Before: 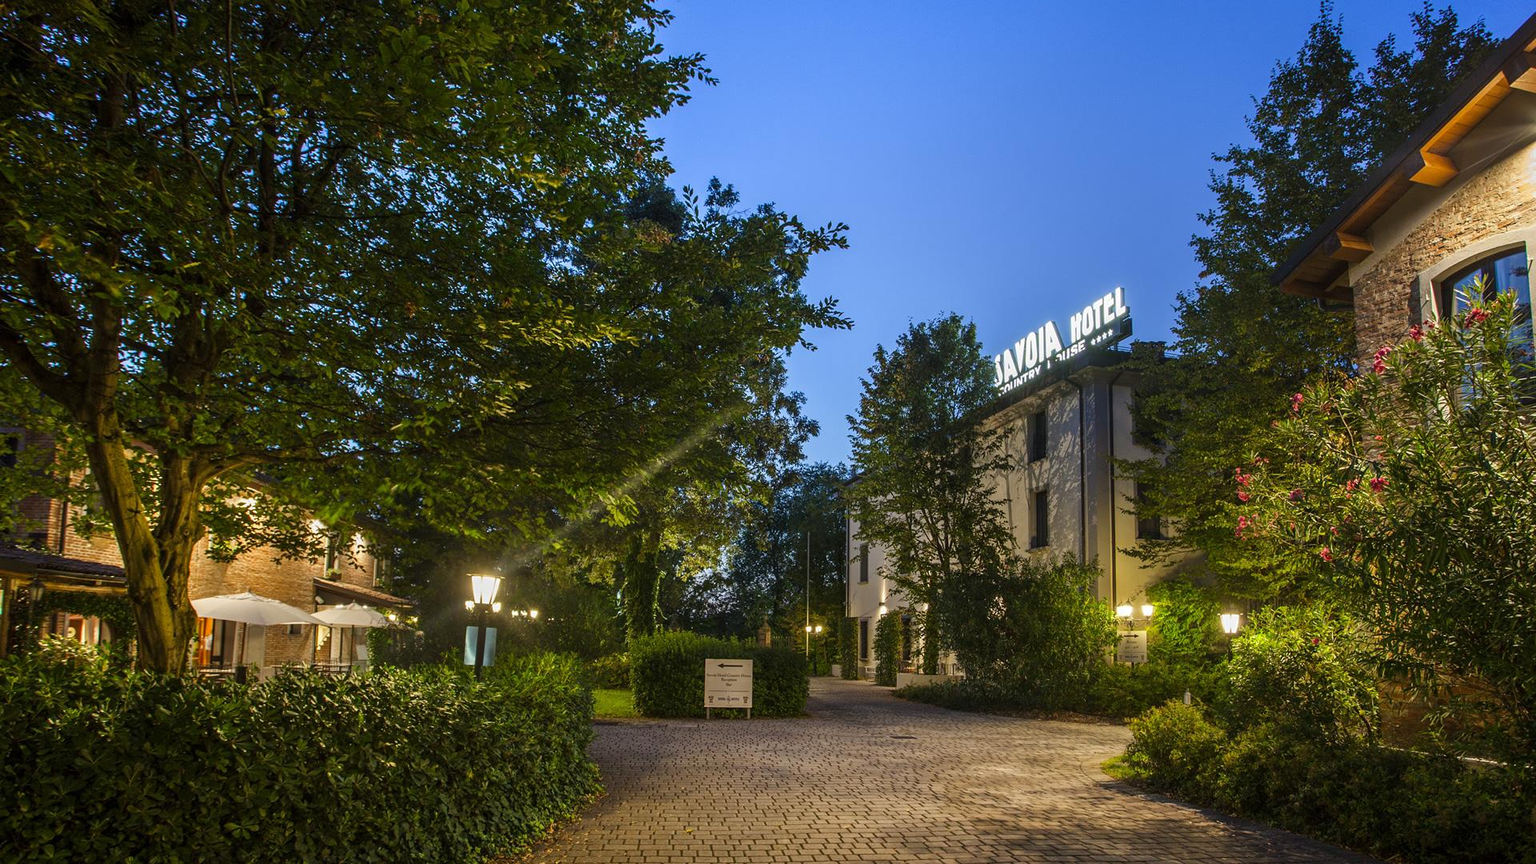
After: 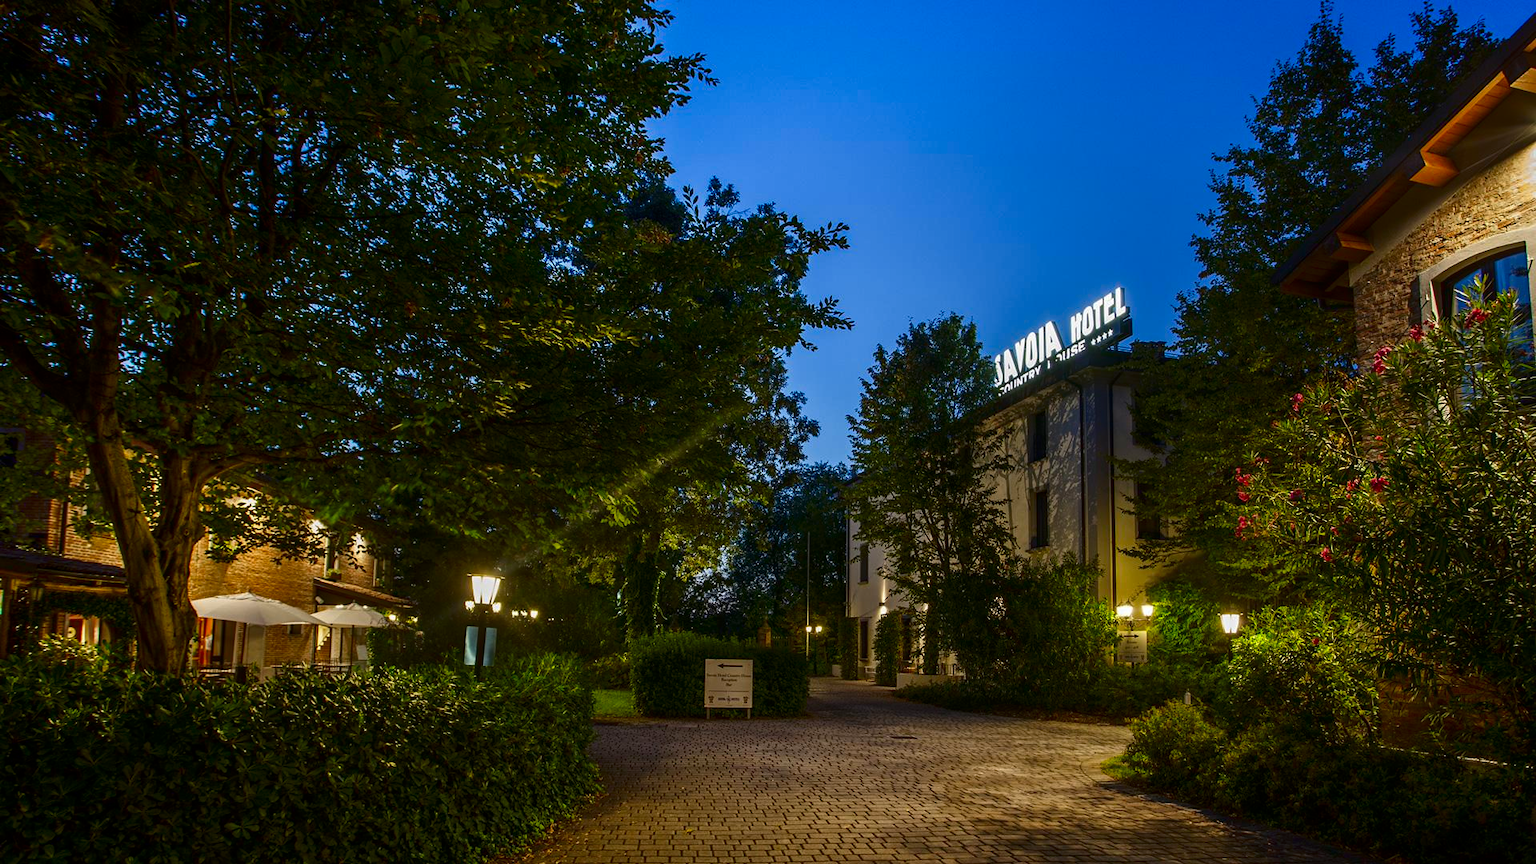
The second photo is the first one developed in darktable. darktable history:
contrast brightness saturation: brightness -0.253, saturation 0.197
levels: black 0.09%
